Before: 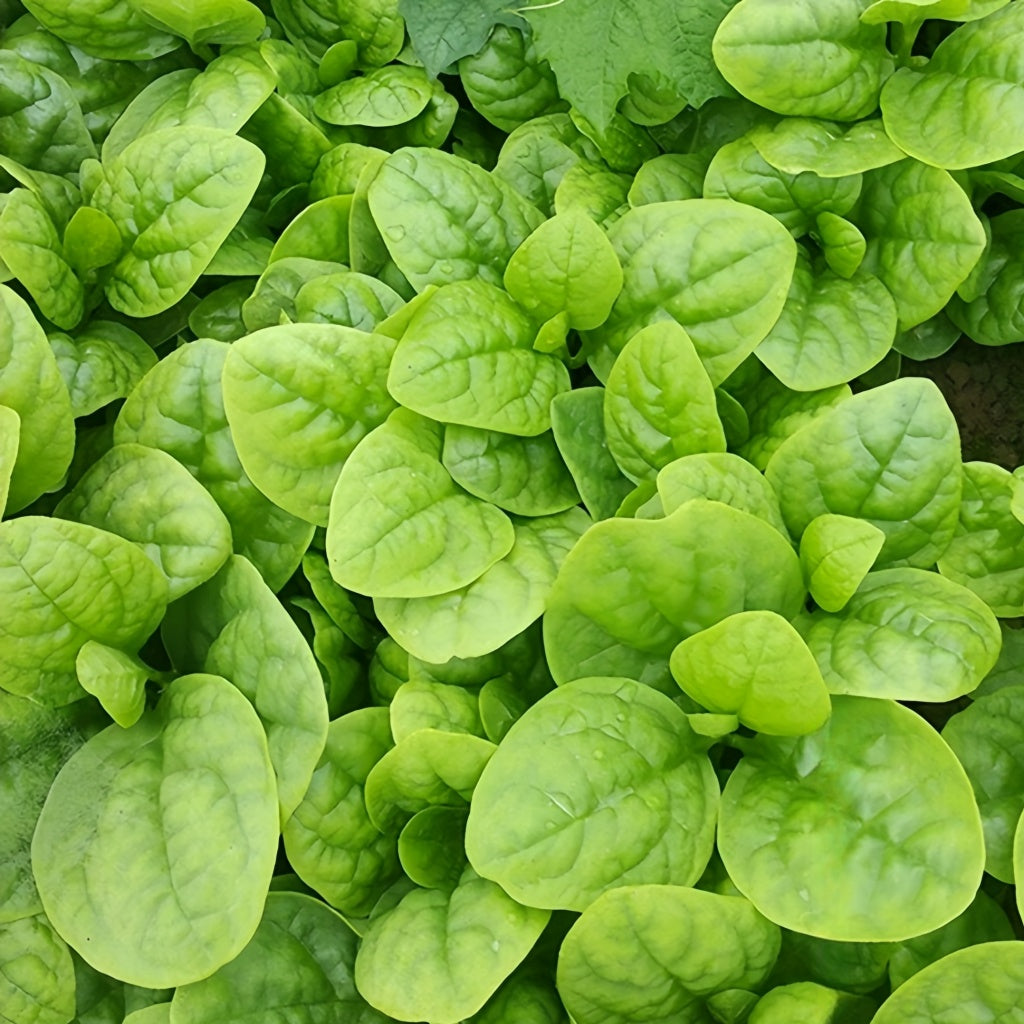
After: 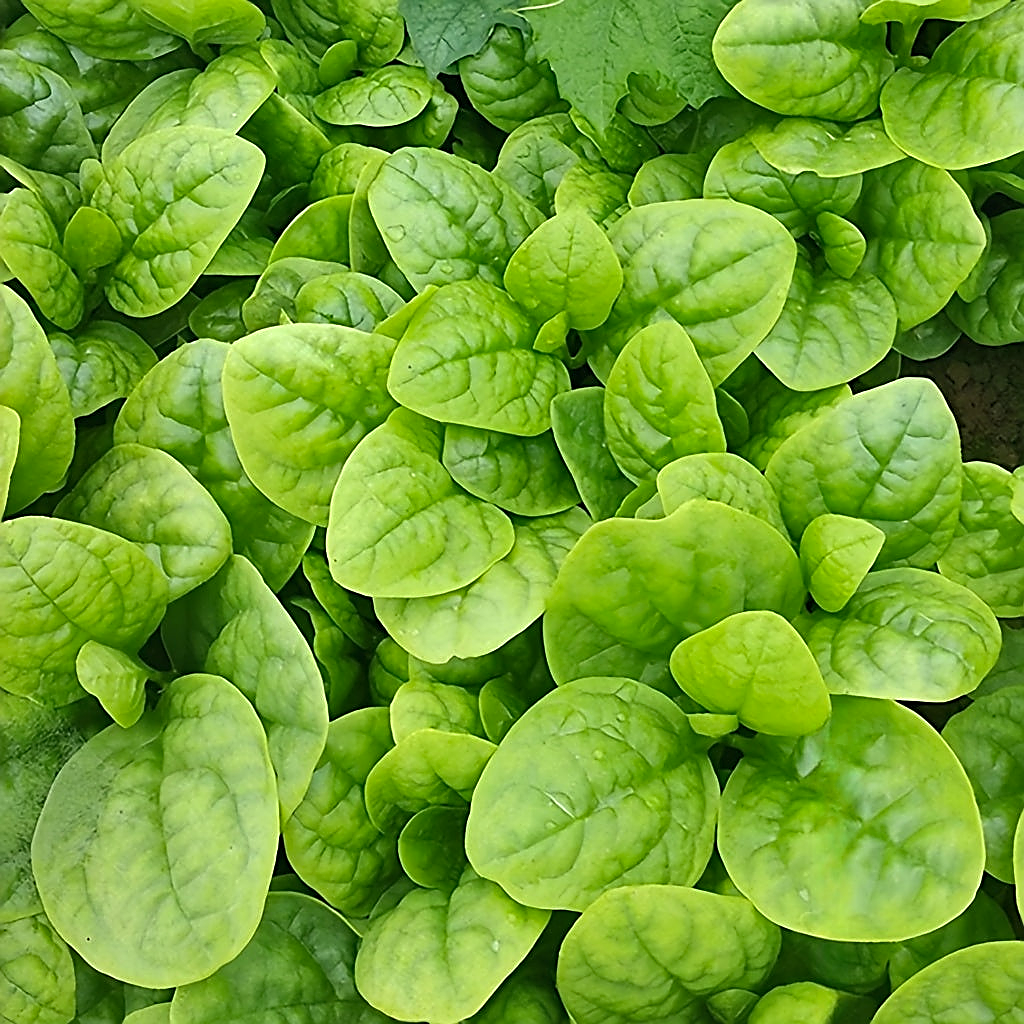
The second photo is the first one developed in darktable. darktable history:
sharpen: radius 1.356, amount 1.247, threshold 0.672
haze removal: compatibility mode true, adaptive false
shadows and highlights: low approximation 0.01, soften with gaussian
exposure: black level correction -0.001, exposure 0.08 EV, compensate highlight preservation false
